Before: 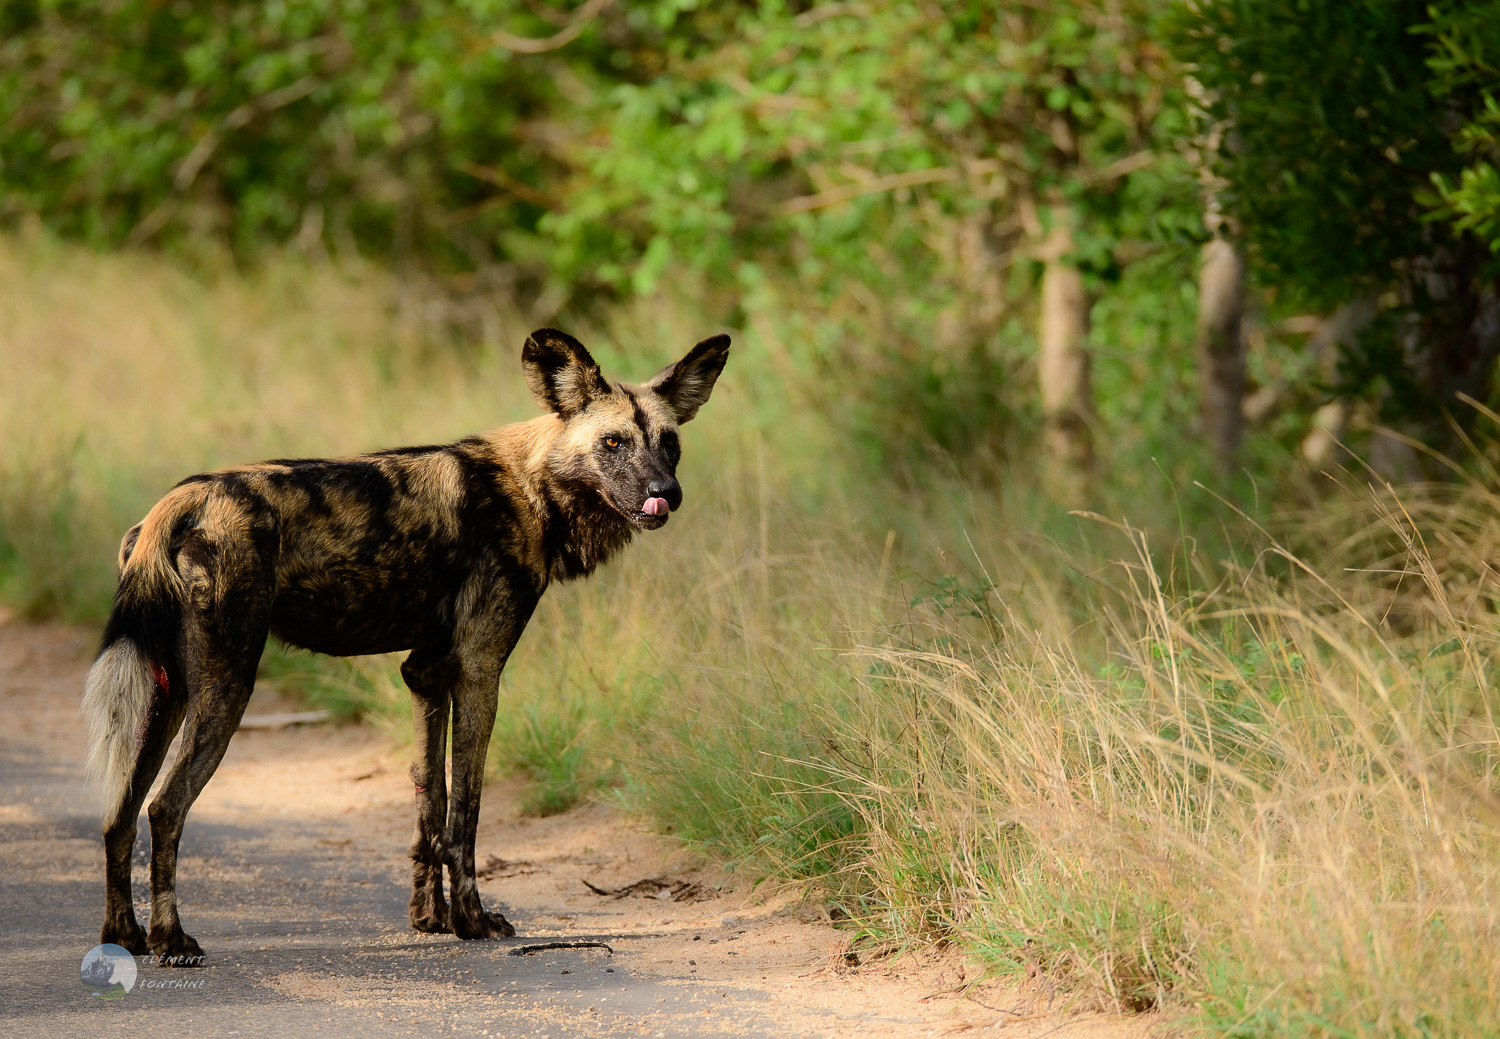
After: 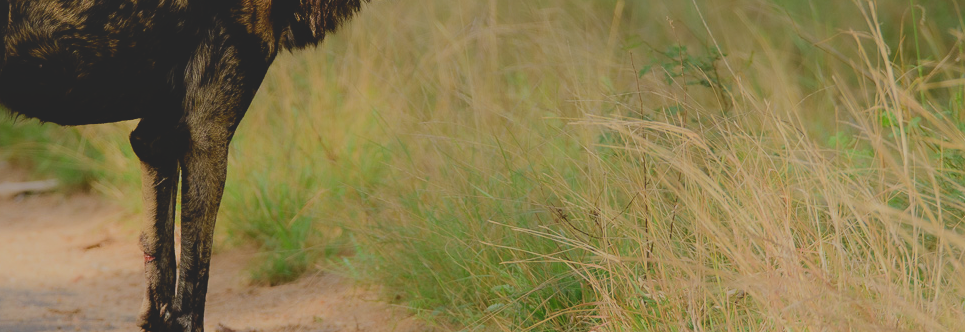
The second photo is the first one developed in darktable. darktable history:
filmic rgb: white relative exposure 3.8 EV, hardness 4.35
contrast brightness saturation: contrast -0.28
crop: left 18.091%, top 51.13%, right 17.525%, bottom 16.85%
shadows and highlights: shadows 32, highlights -32, soften with gaussian
